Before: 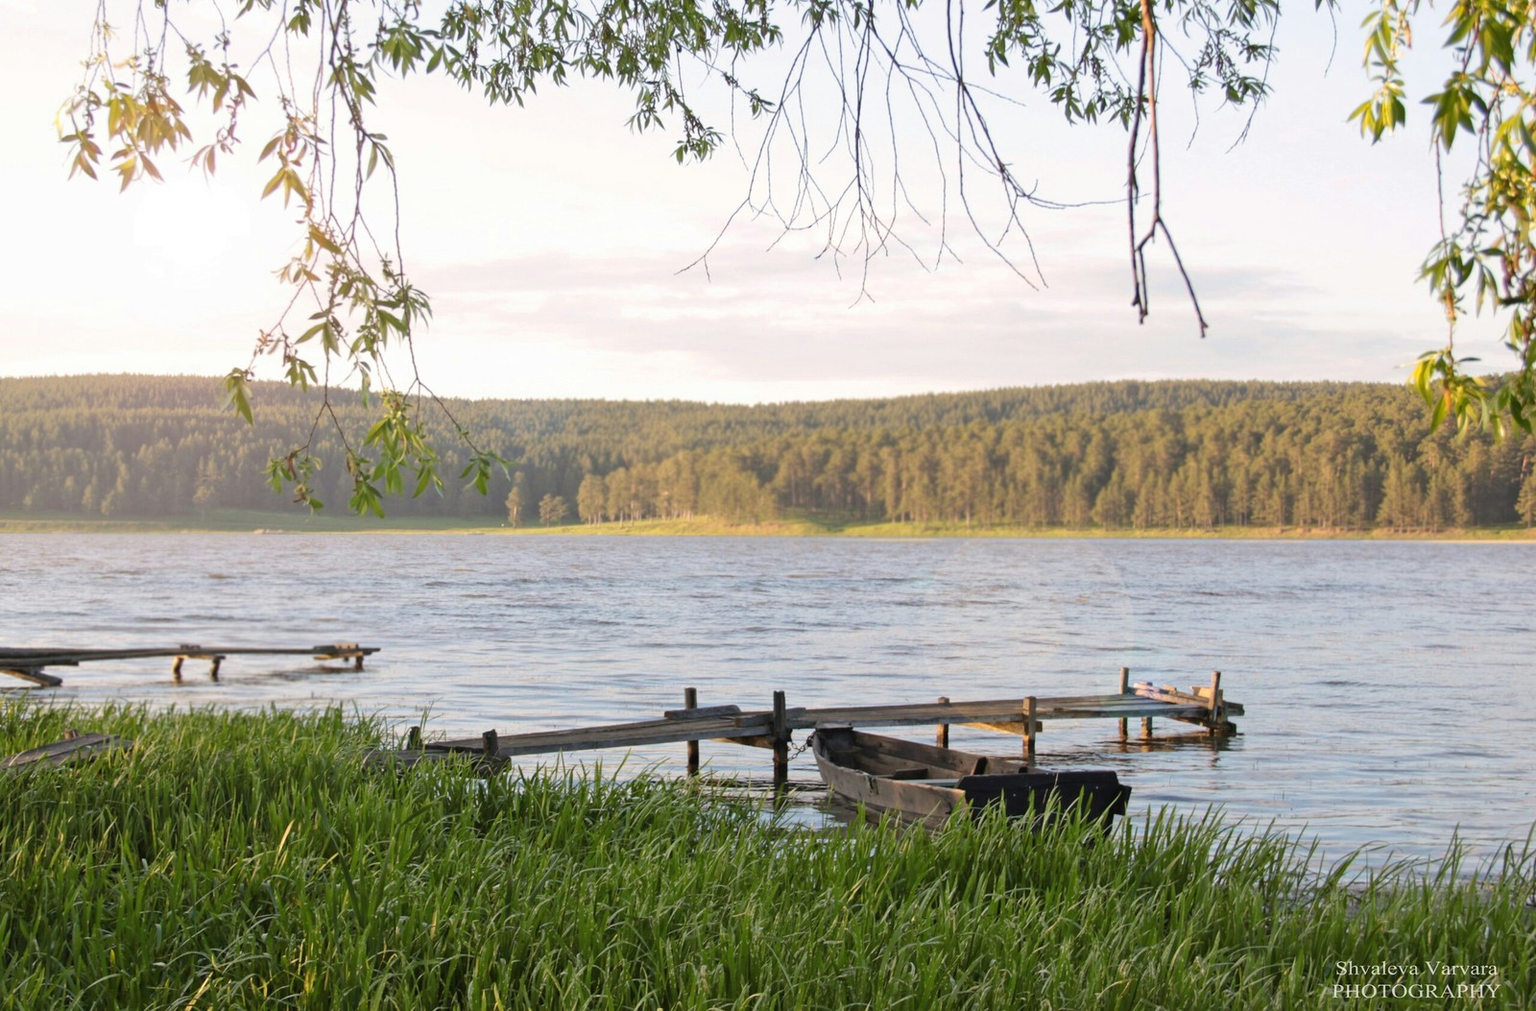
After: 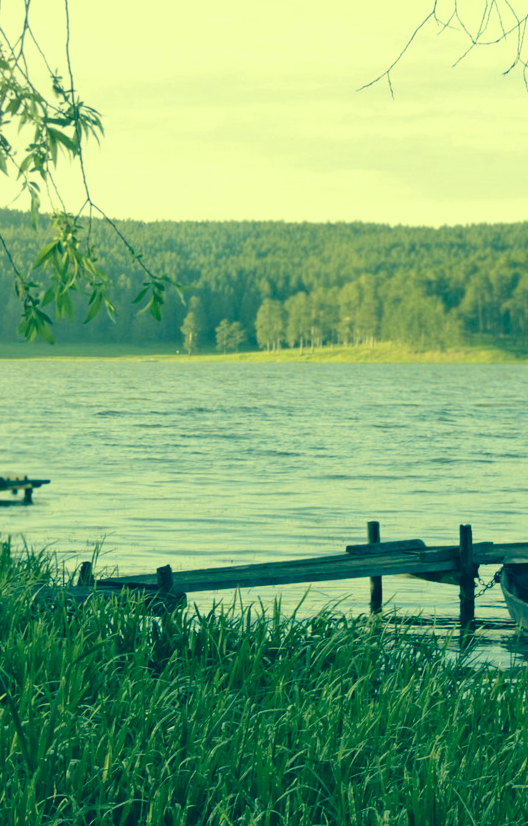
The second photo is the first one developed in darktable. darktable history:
contrast brightness saturation: contrast 0.099, saturation -0.376
crop and rotate: left 21.667%, top 18.562%, right 45.303%, bottom 2.984%
color correction: highlights a* -15.4, highlights b* 39.9, shadows a* -39.68, shadows b* -25.75
